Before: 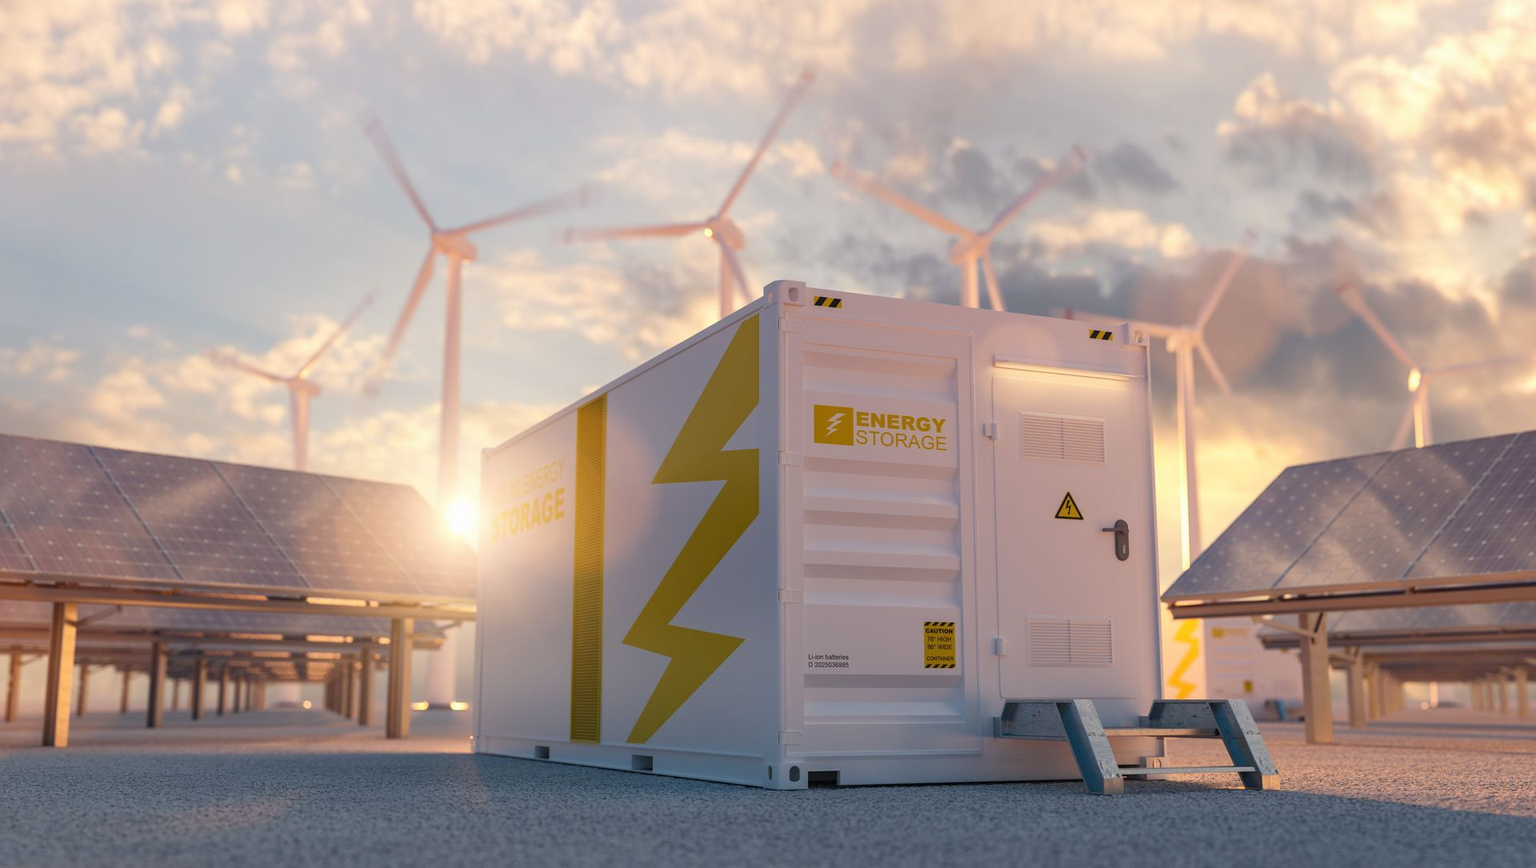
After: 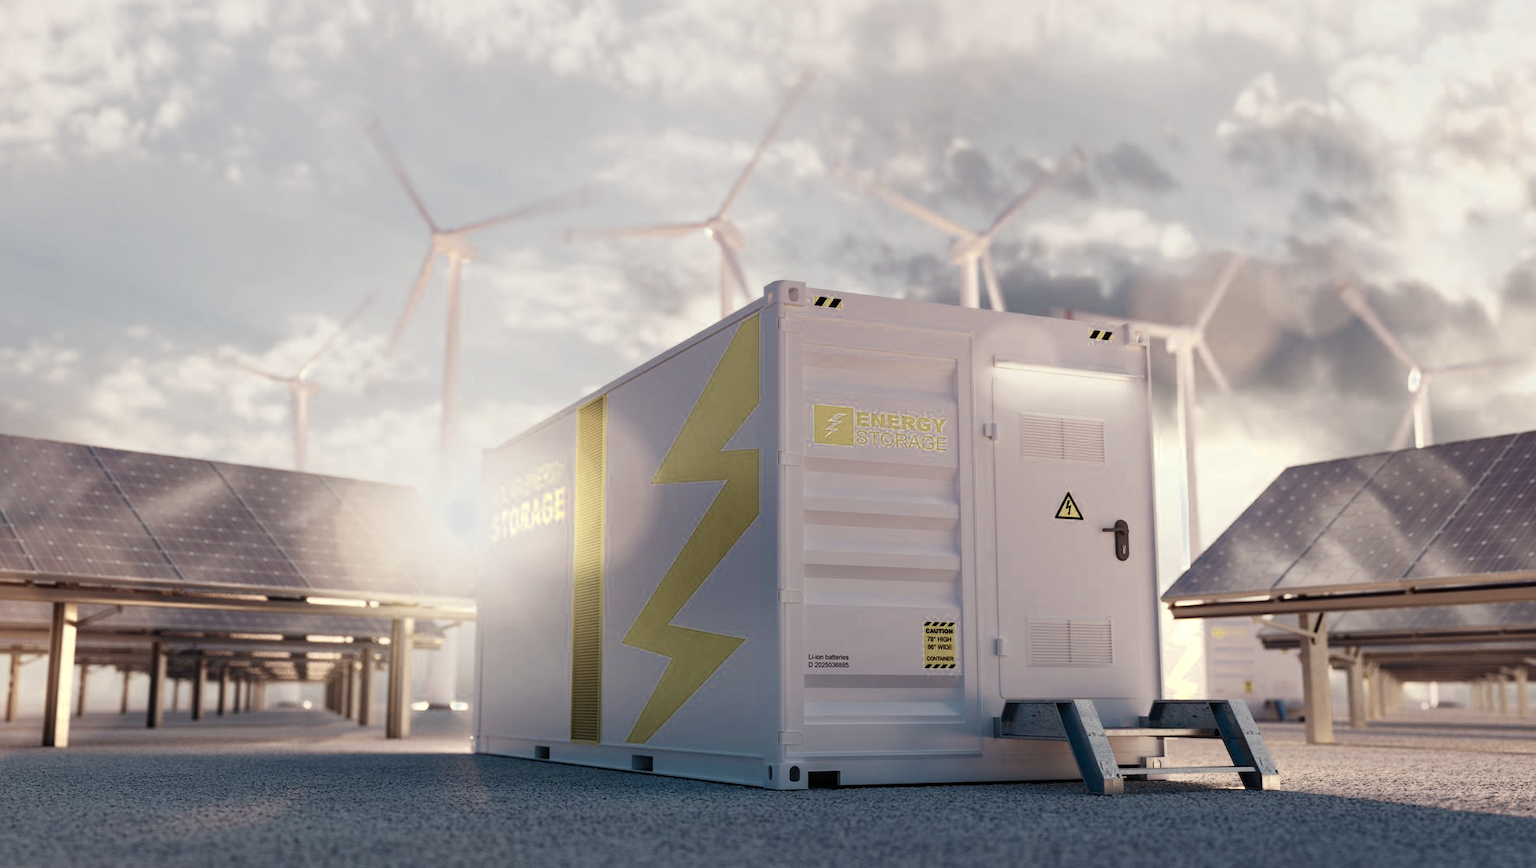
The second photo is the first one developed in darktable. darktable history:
sigmoid: contrast 1.69, skew -0.23, preserve hue 0%, red attenuation 0.1, red rotation 0.035, green attenuation 0.1, green rotation -0.017, blue attenuation 0.15, blue rotation -0.052, base primaries Rec2020
color zones: curves: ch0 [(0.25, 0.667) (0.758, 0.368)]; ch1 [(0.215, 0.245) (0.761, 0.373)]; ch2 [(0.247, 0.554) (0.761, 0.436)]
